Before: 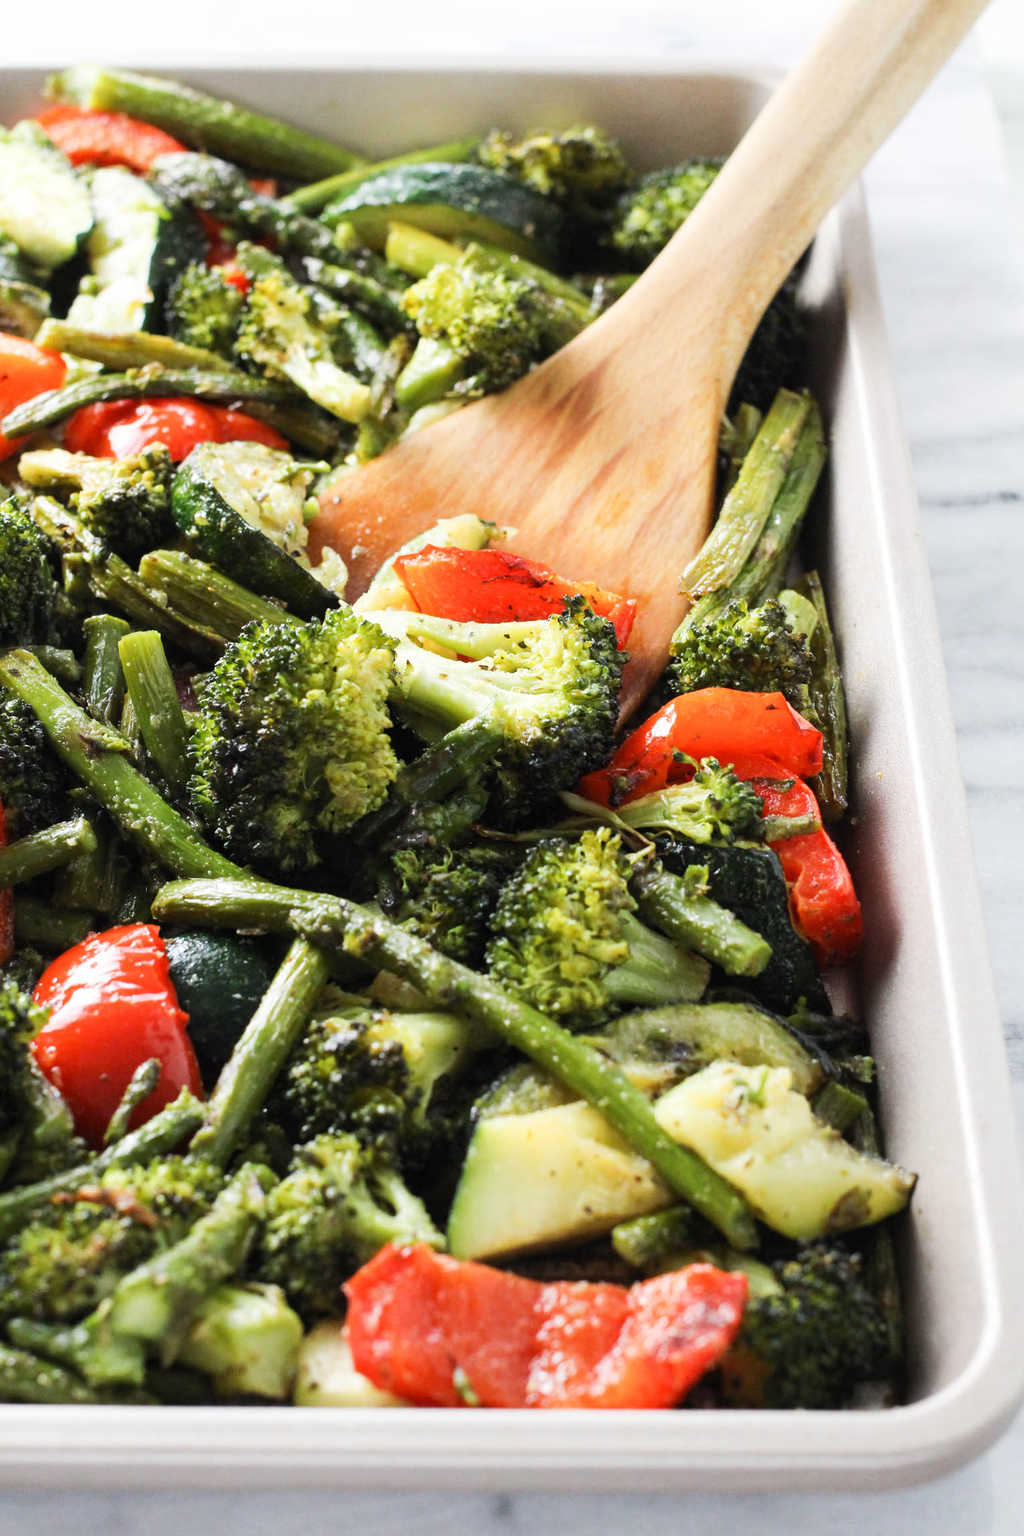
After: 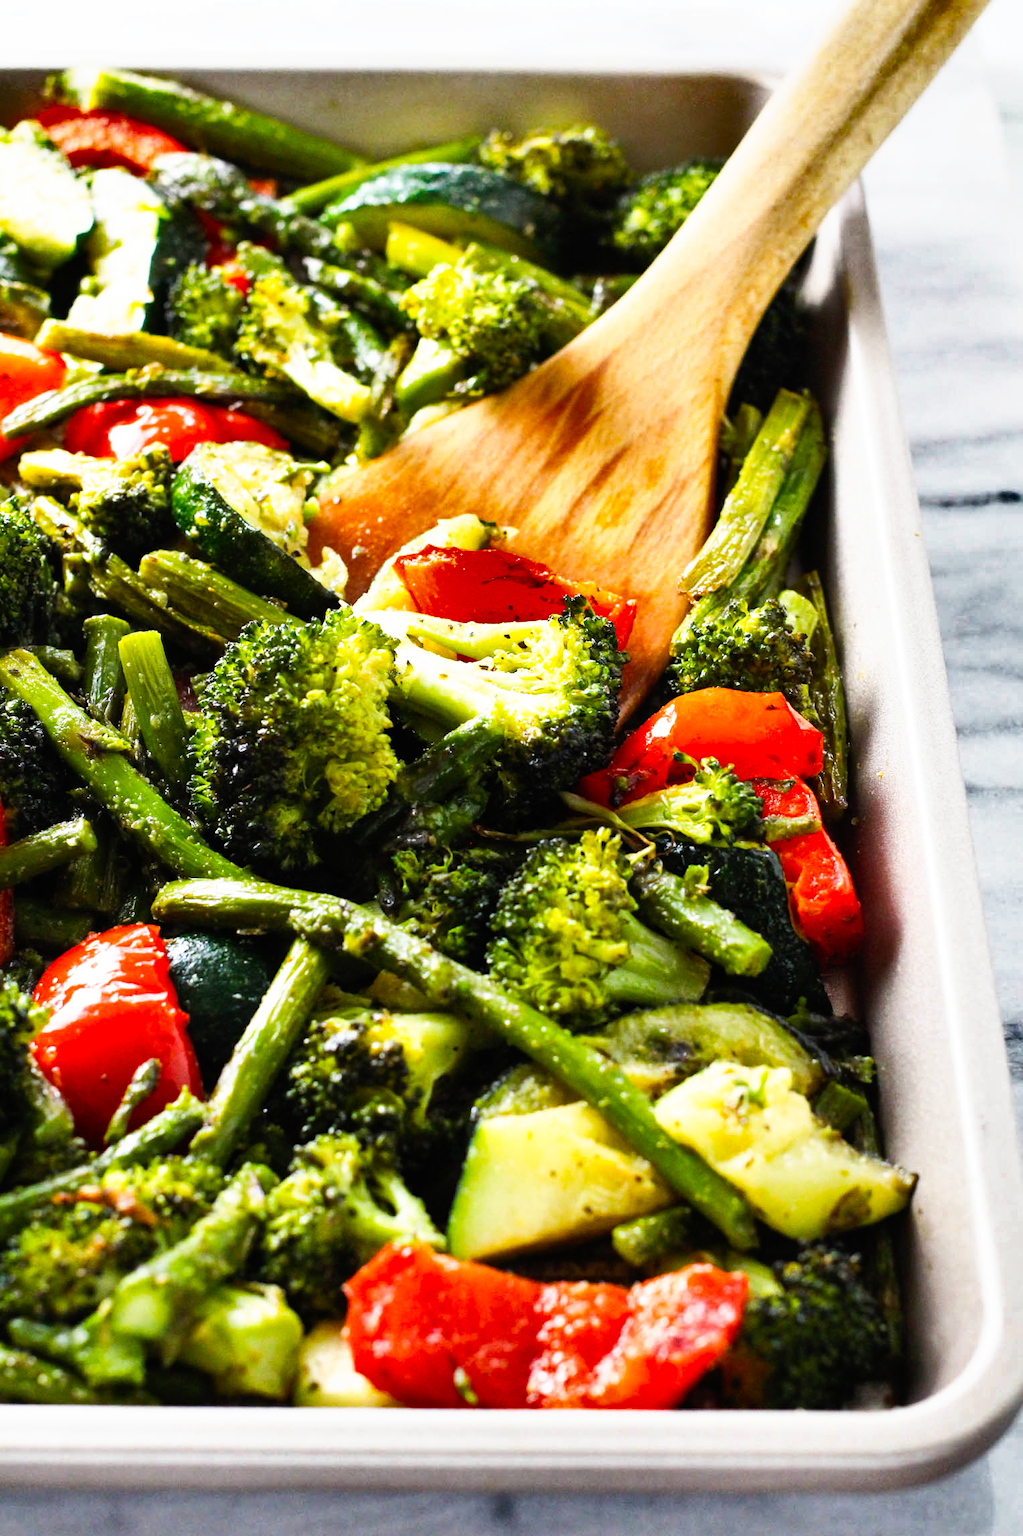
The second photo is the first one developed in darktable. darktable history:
color balance rgb: linear chroma grading › global chroma 33.4%
shadows and highlights: shadows 24.5, highlights -78.15, soften with gaussian
tone curve: curves: ch0 [(0, 0) (0.003, 0.001) (0.011, 0.005) (0.025, 0.01) (0.044, 0.019) (0.069, 0.029) (0.1, 0.042) (0.136, 0.078) (0.177, 0.129) (0.224, 0.182) (0.277, 0.246) (0.335, 0.318) (0.399, 0.396) (0.468, 0.481) (0.543, 0.573) (0.623, 0.672) (0.709, 0.777) (0.801, 0.881) (0.898, 0.975) (1, 1)], preserve colors none
